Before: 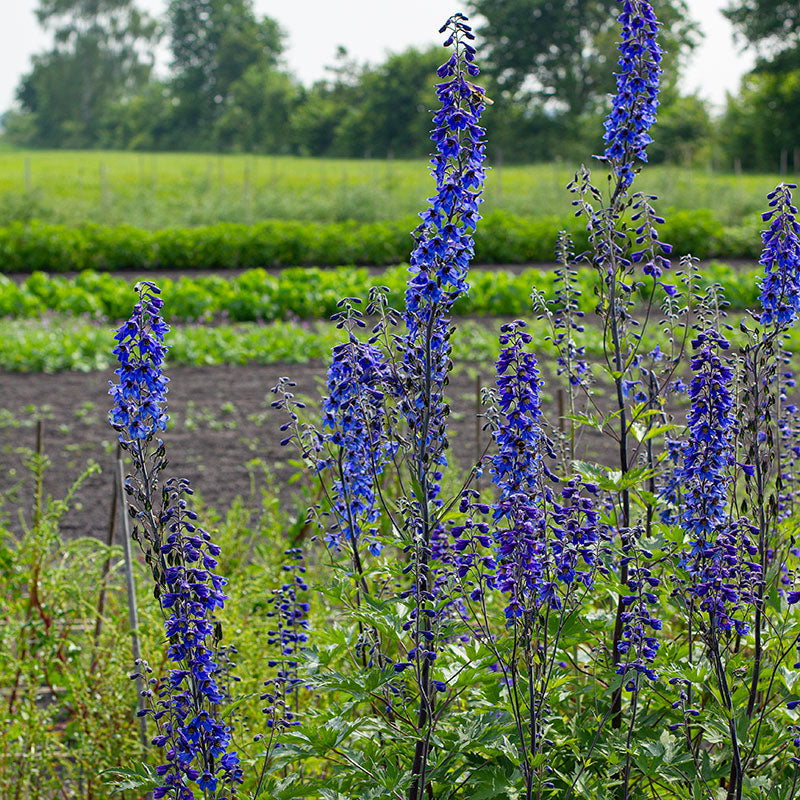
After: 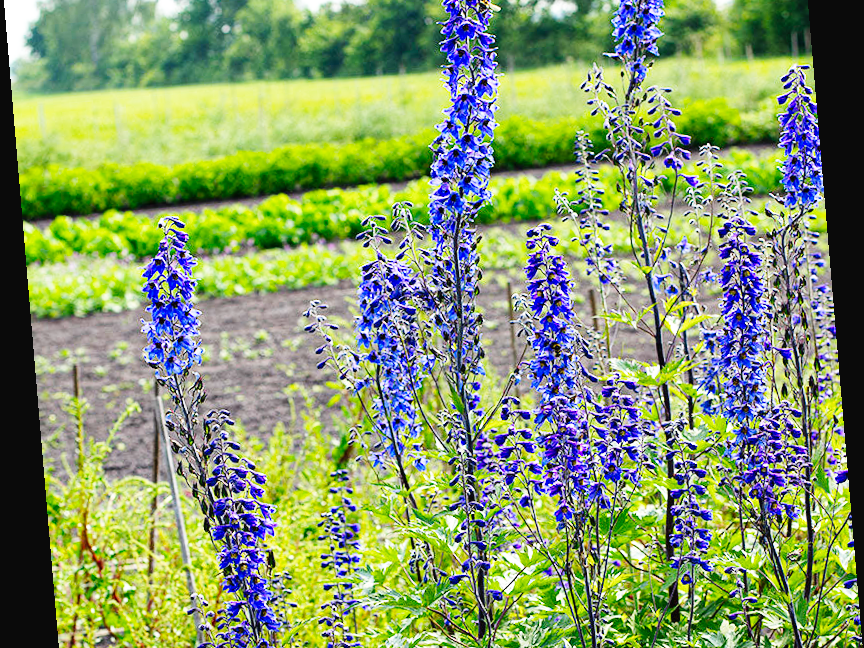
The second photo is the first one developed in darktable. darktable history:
base curve: curves: ch0 [(0, 0.003) (0.001, 0.002) (0.006, 0.004) (0.02, 0.022) (0.048, 0.086) (0.094, 0.234) (0.162, 0.431) (0.258, 0.629) (0.385, 0.8) (0.548, 0.918) (0.751, 0.988) (1, 1)], preserve colors none
crop: top 13.819%, bottom 11.169%
rotate and perspective: rotation -4.86°, automatic cropping off
